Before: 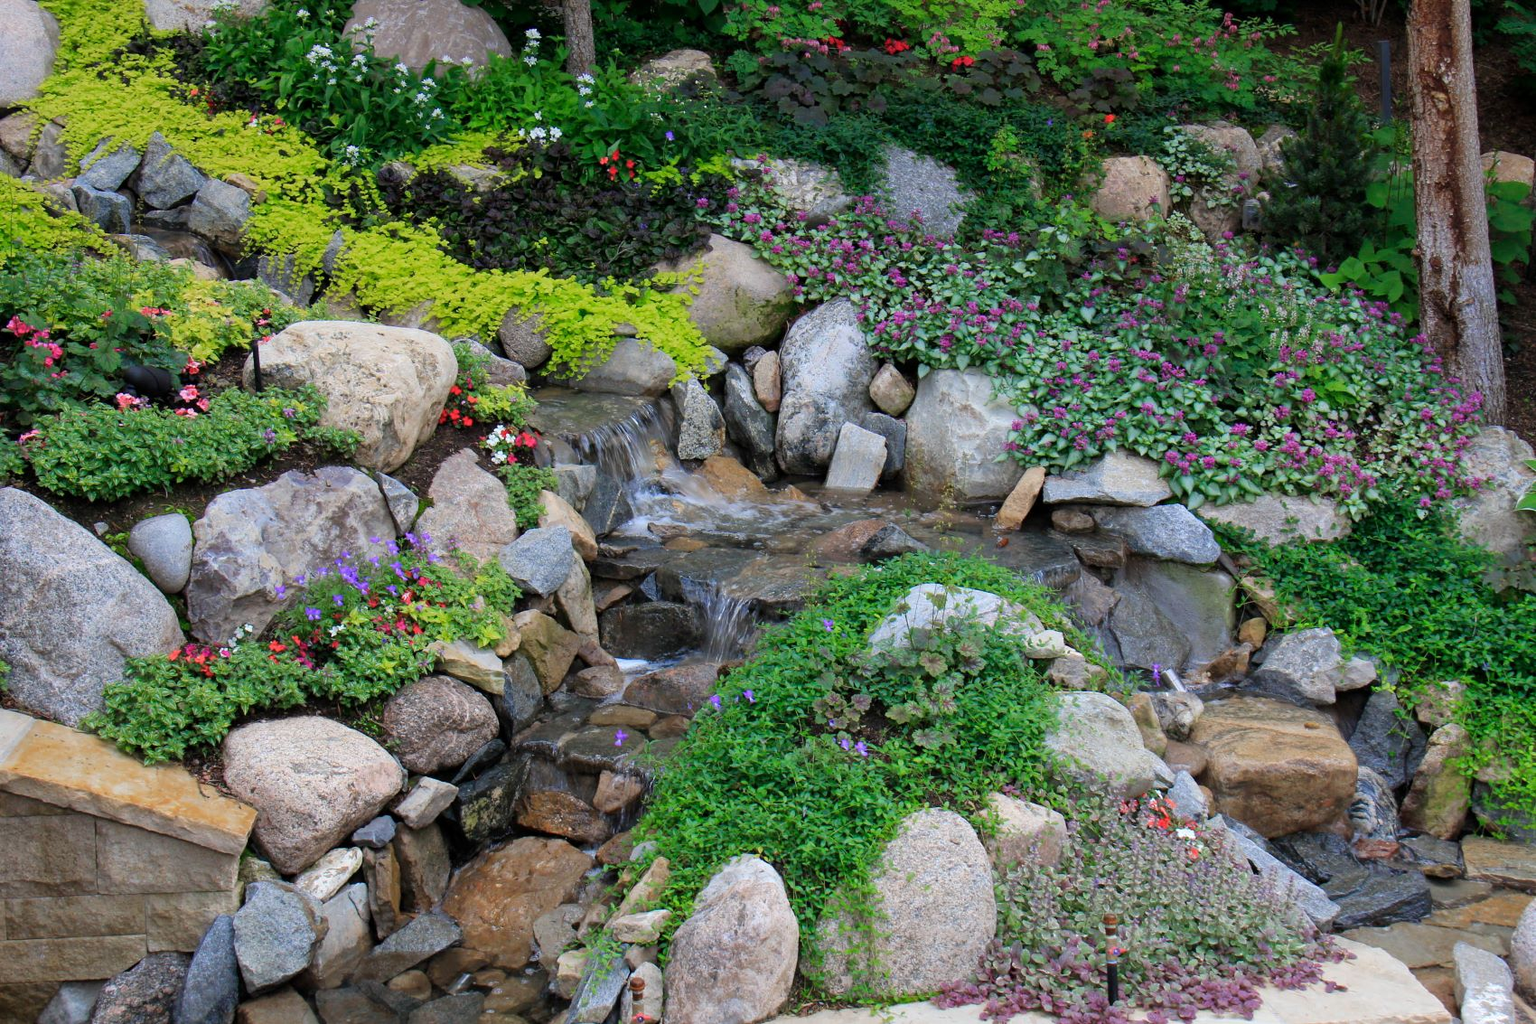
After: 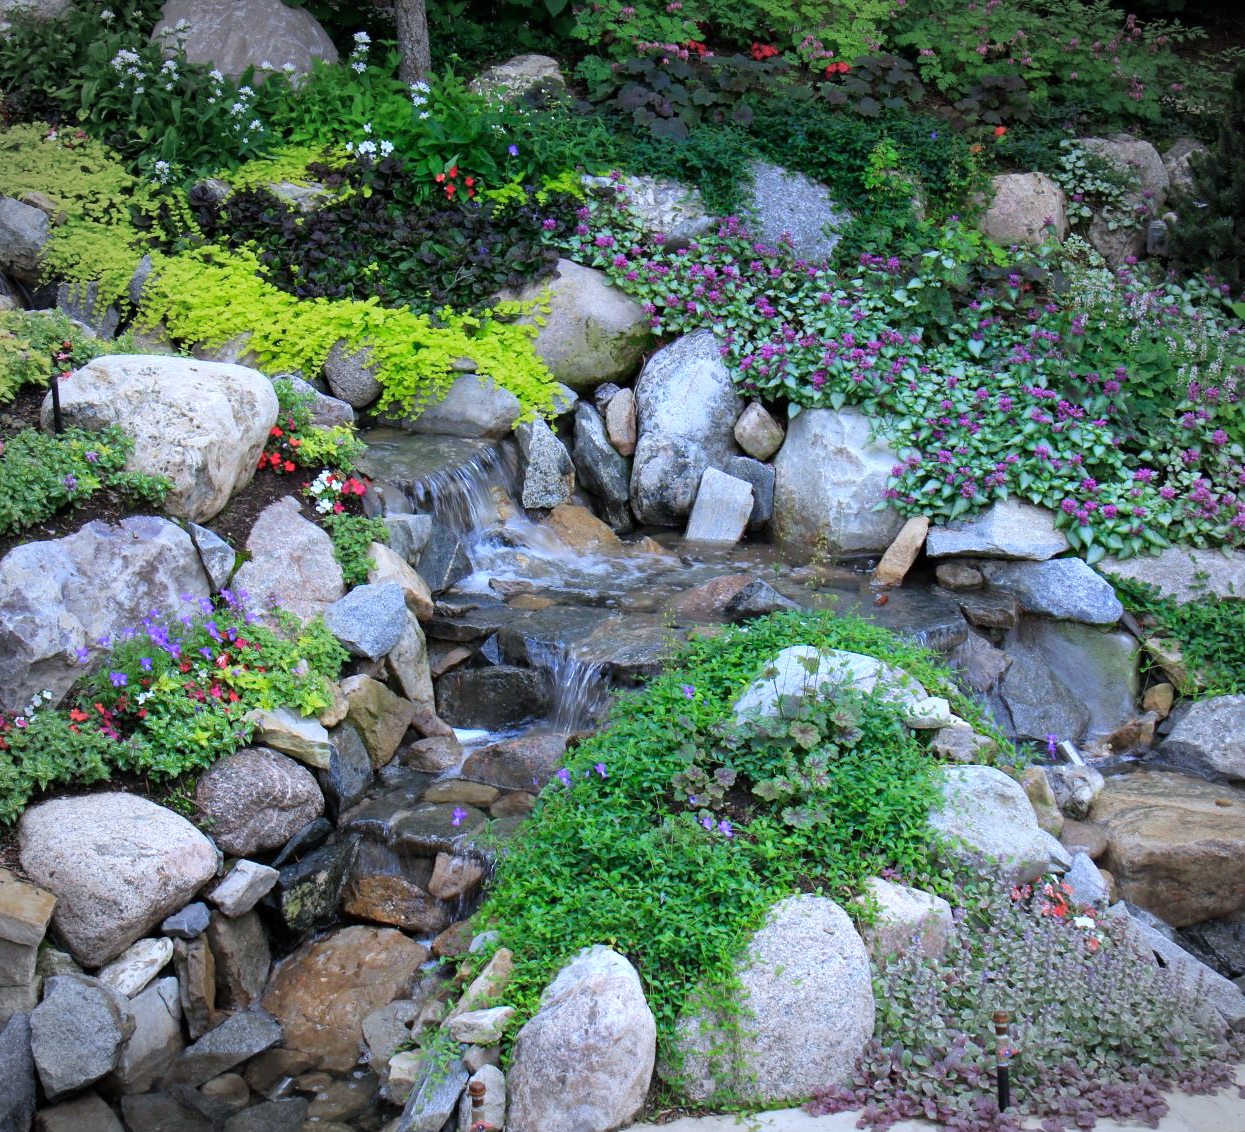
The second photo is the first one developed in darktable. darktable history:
exposure: exposure 0.375 EV, compensate highlight preservation false
crop: left 13.443%, right 13.31%
white balance: red 0.926, green 1.003, blue 1.133
vignetting: automatic ratio true
